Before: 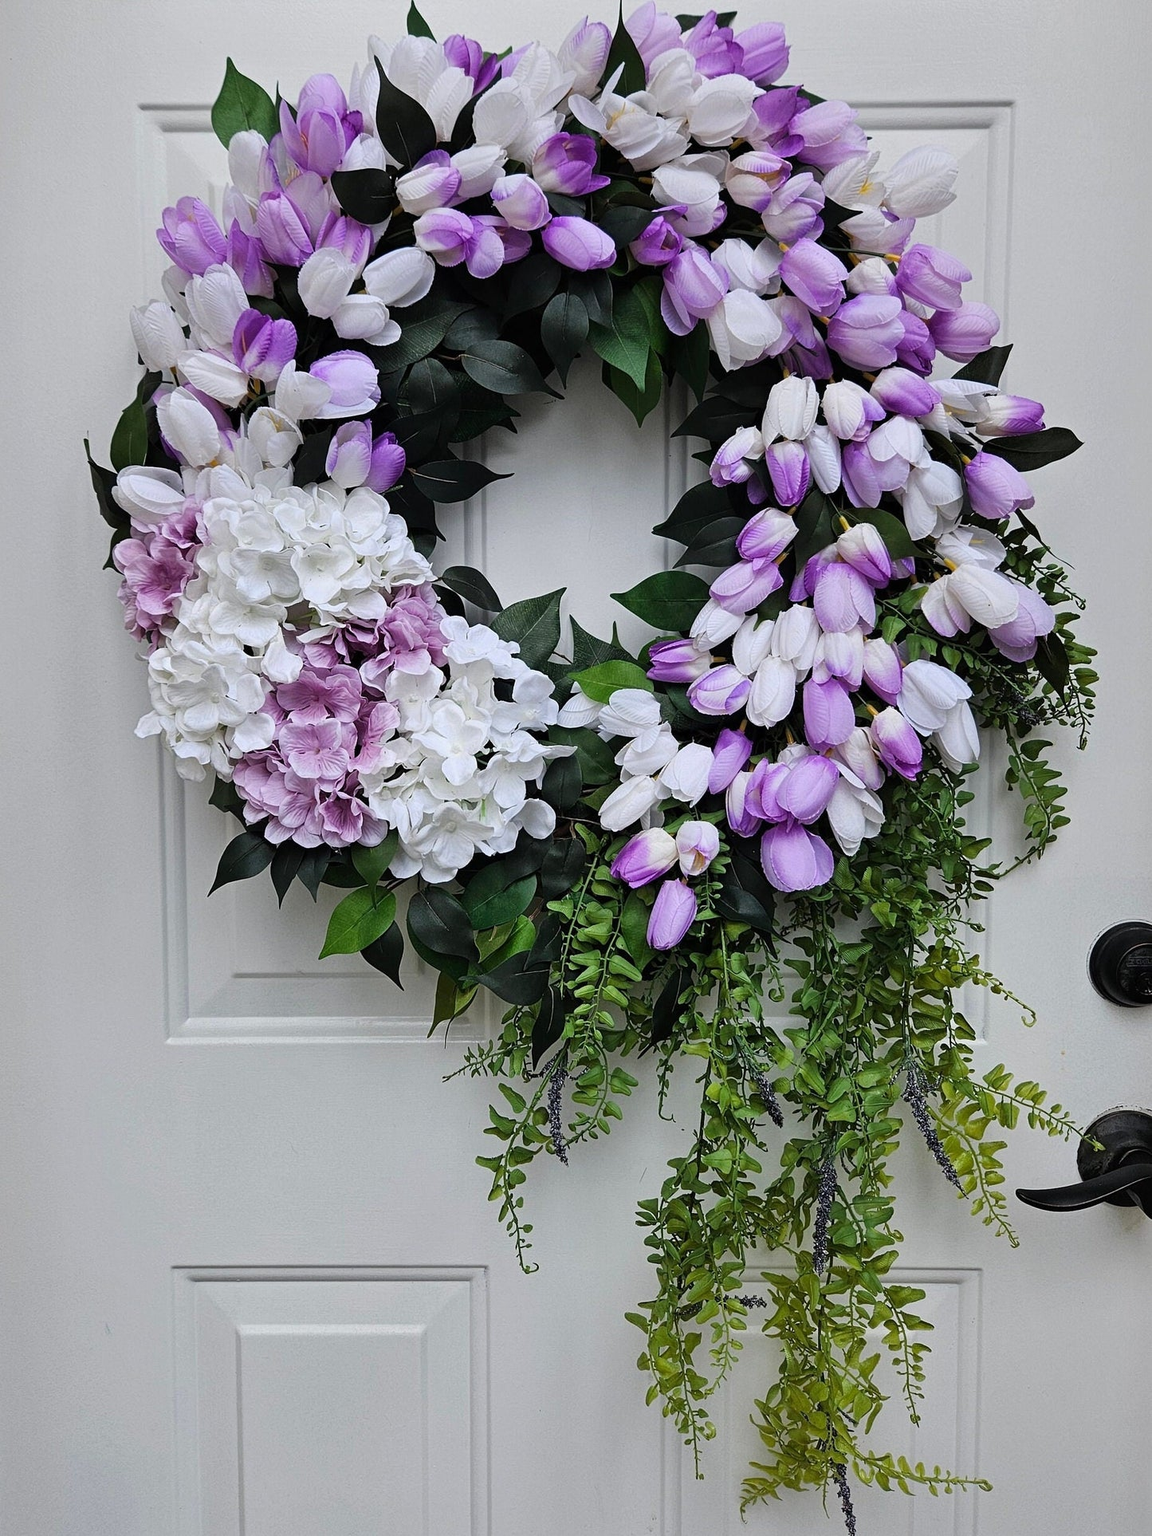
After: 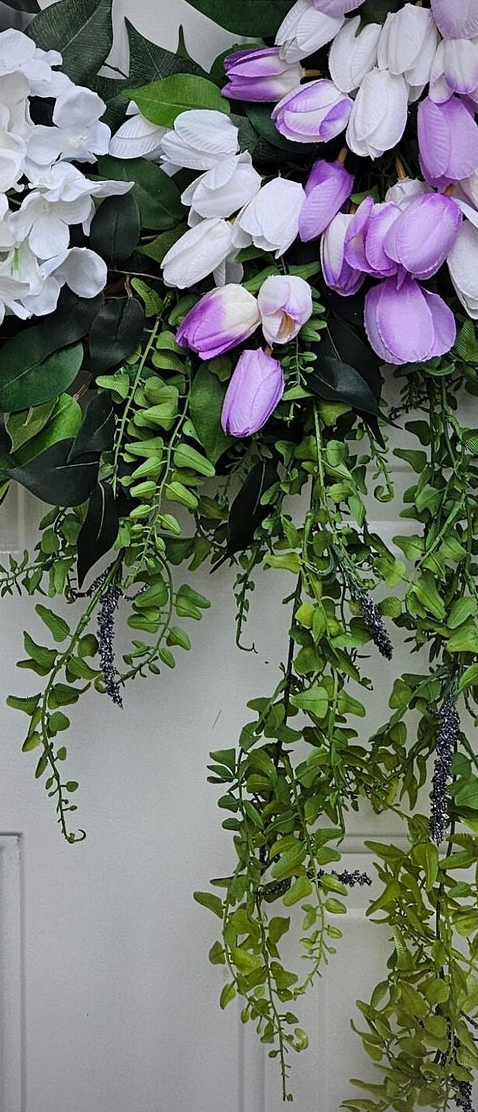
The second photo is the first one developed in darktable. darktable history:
shadows and highlights: low approximation 0.01, soften with gaussian
crop: left 40.878%, top 39.176%, right 25.993%, bottom 3.081%
vignetting: unbound false
